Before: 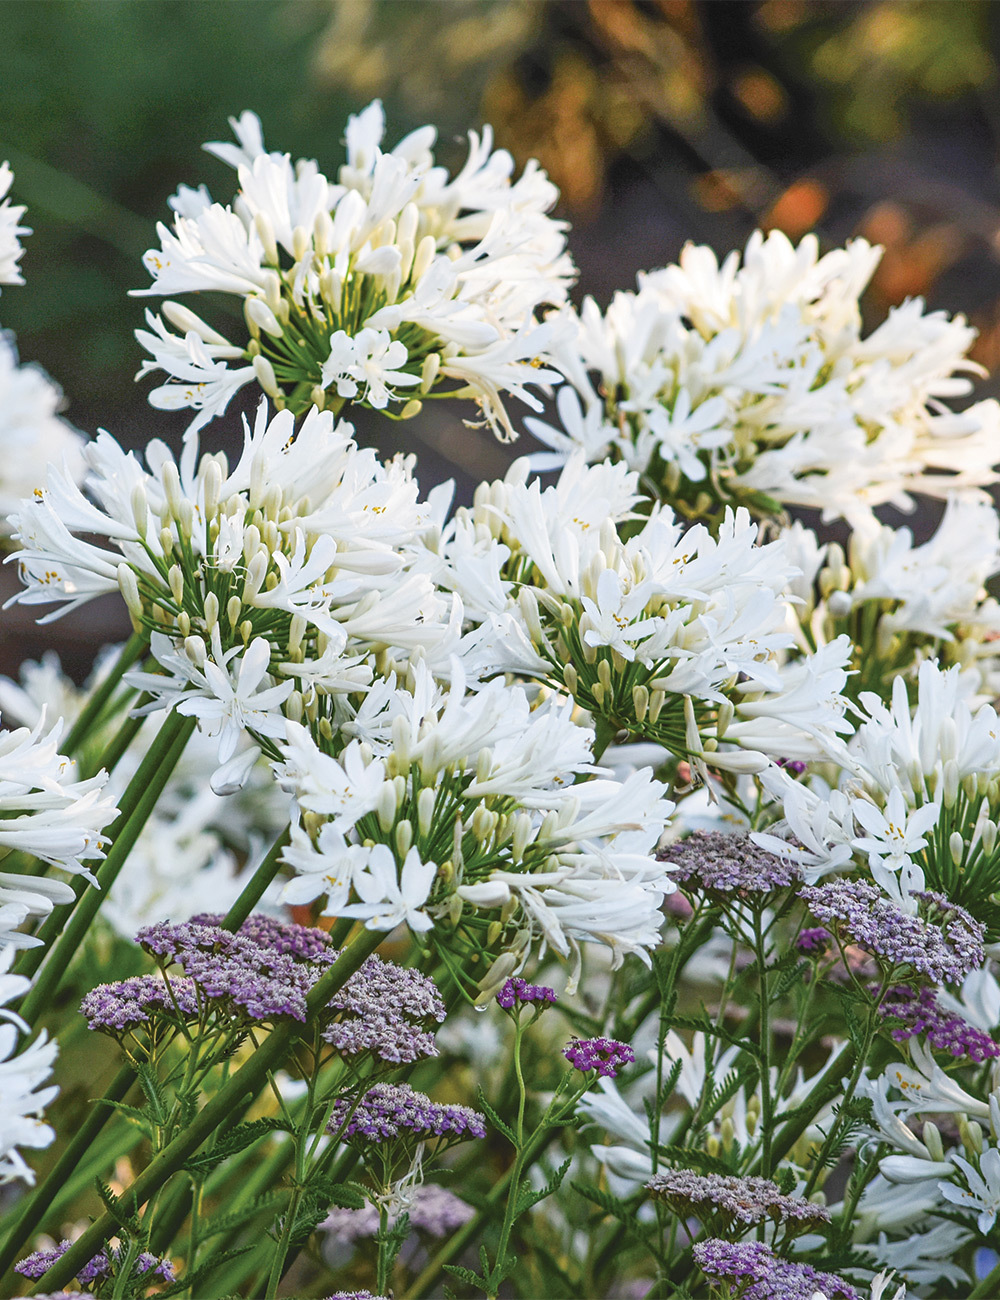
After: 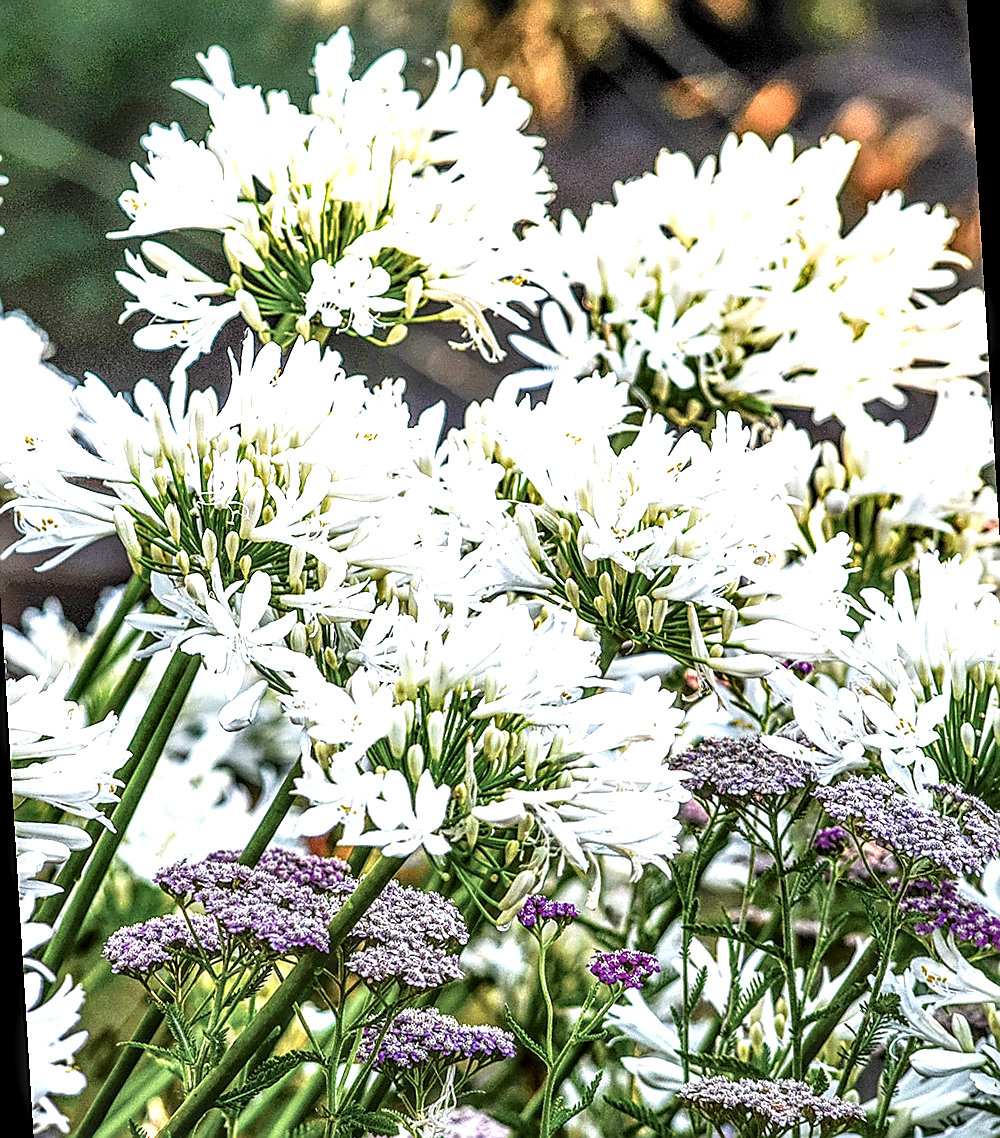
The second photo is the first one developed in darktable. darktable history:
rotate and perspective: rotation -3.52°, crop left 0.036, crop right 0.964, crop top 0.081, crop bottom 0.919
exposure: exposure 0.722 EV, compensate highlight preservation false
local contrast: detail 203%
sharpen: radius 1.4, amount 1.25, threshold 0.7
